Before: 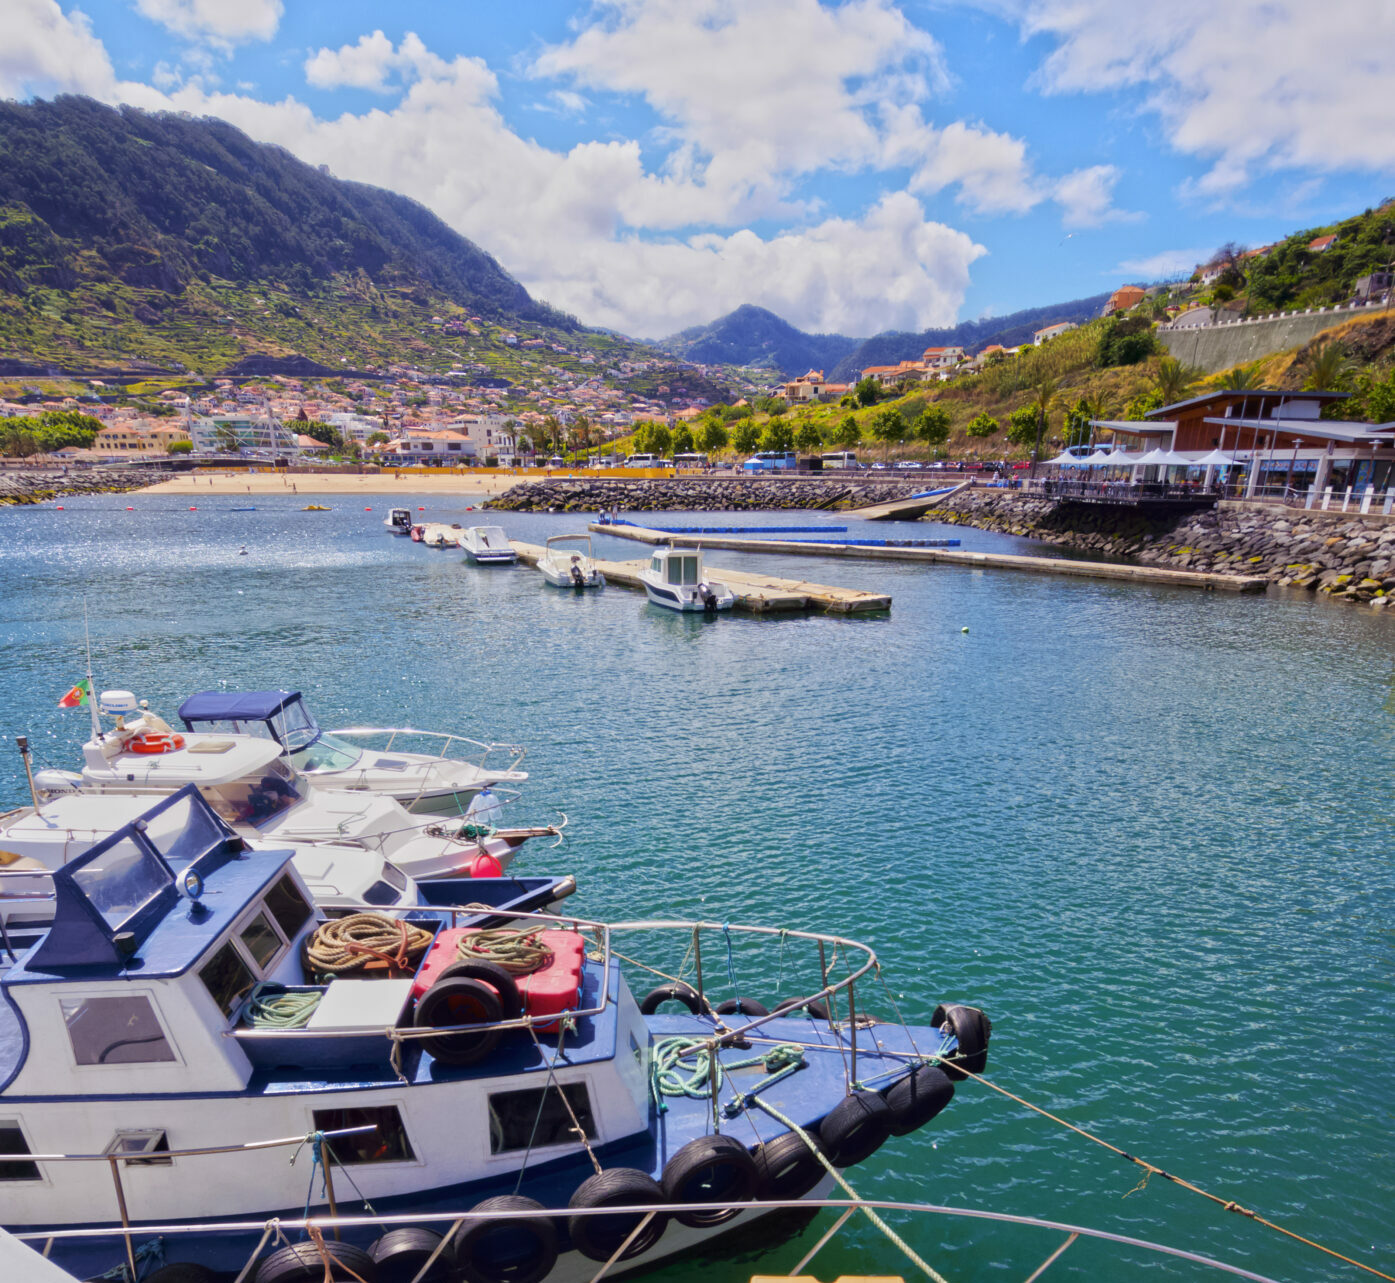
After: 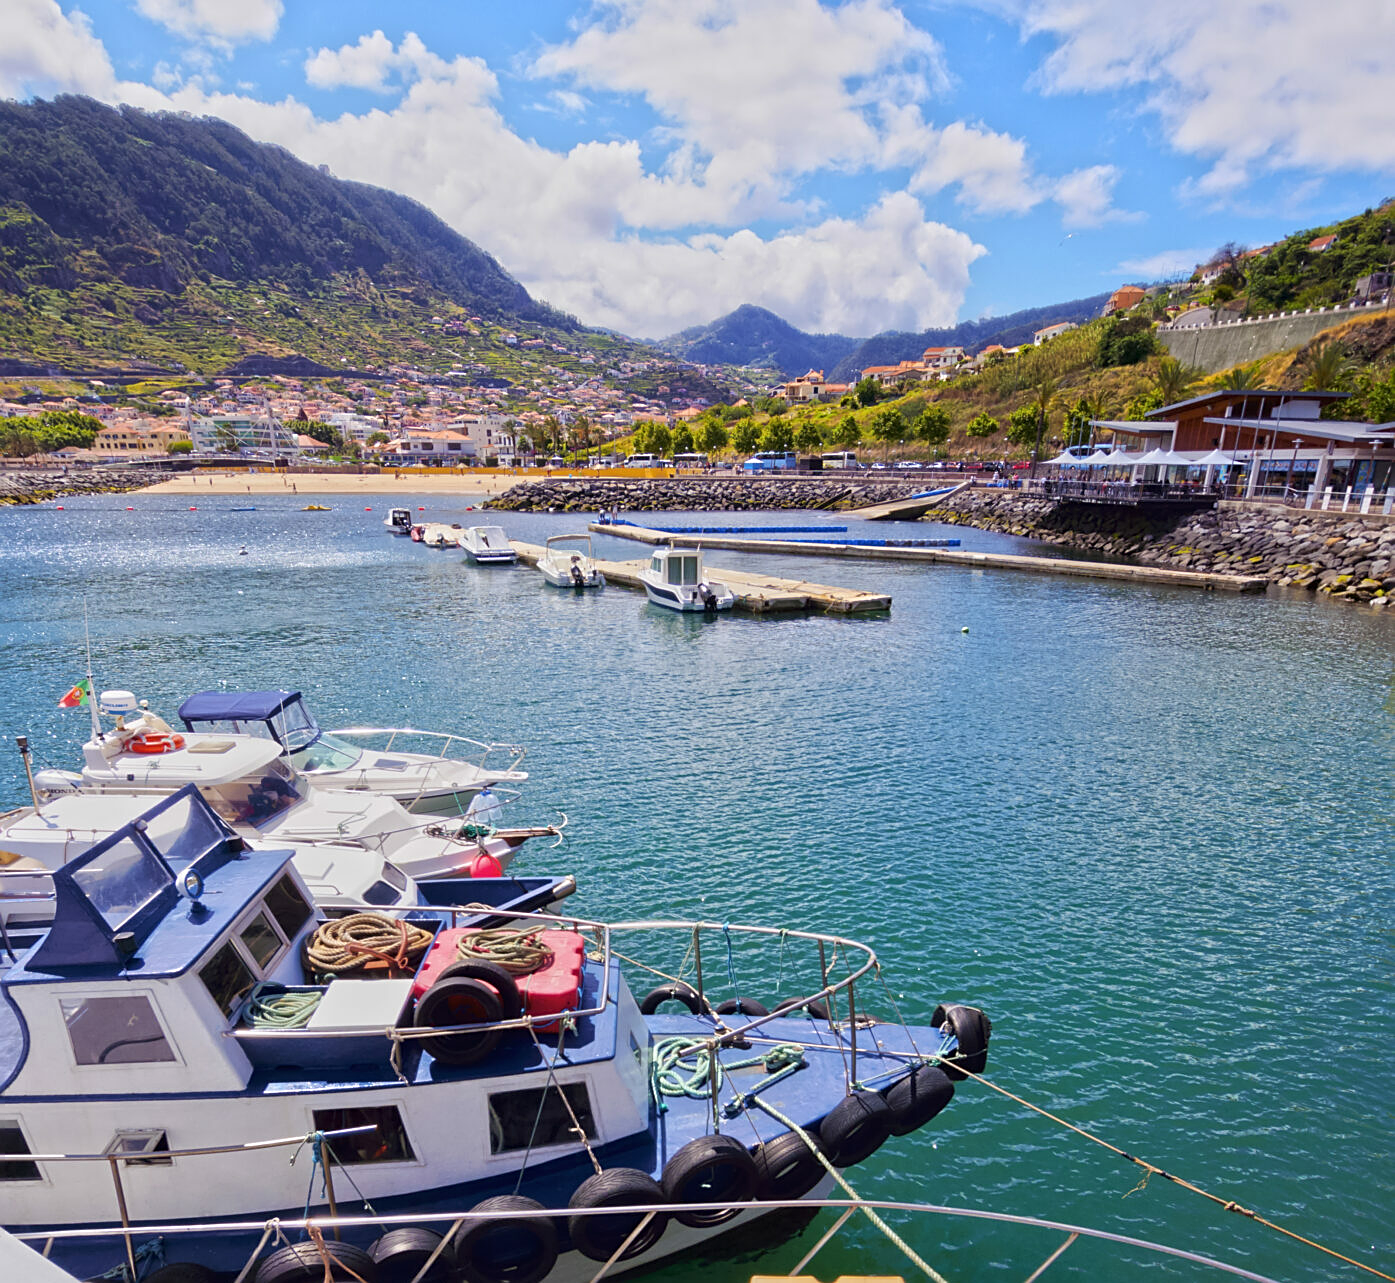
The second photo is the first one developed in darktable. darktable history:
sharpen: on, module defaults
exposure: exposure 0.078 EV, compensate highlight preservation false
